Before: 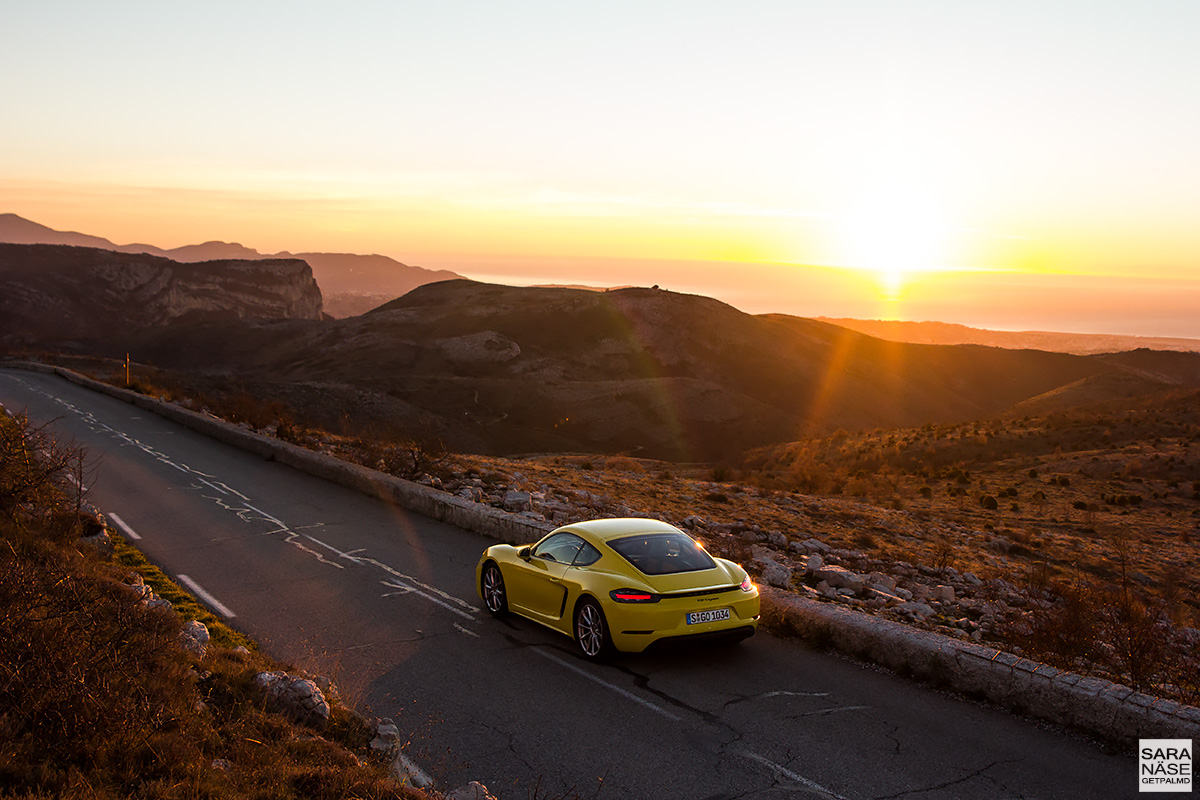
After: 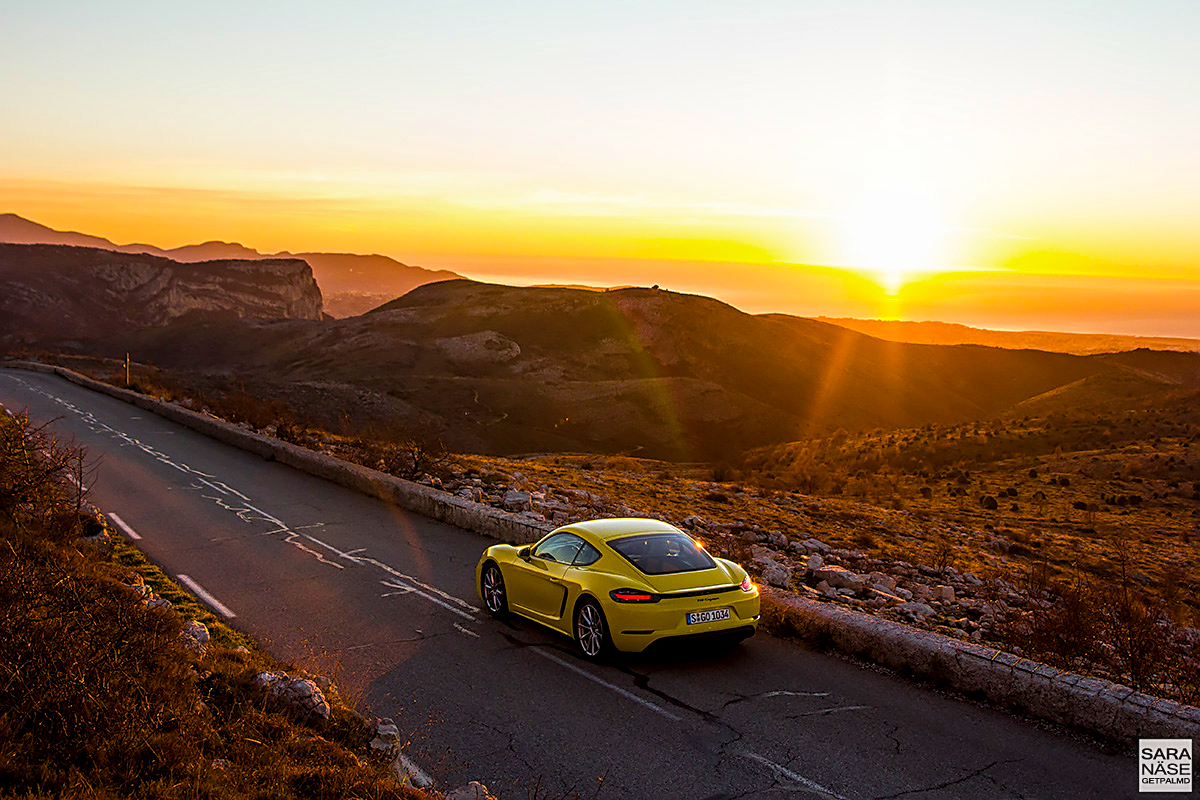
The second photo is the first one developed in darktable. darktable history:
sharpen: on, module defaults
color balance rgb: perceptual saturation grading › global saturation 40.439%, global vibrance 30.3%
local contrast: detail 130%
